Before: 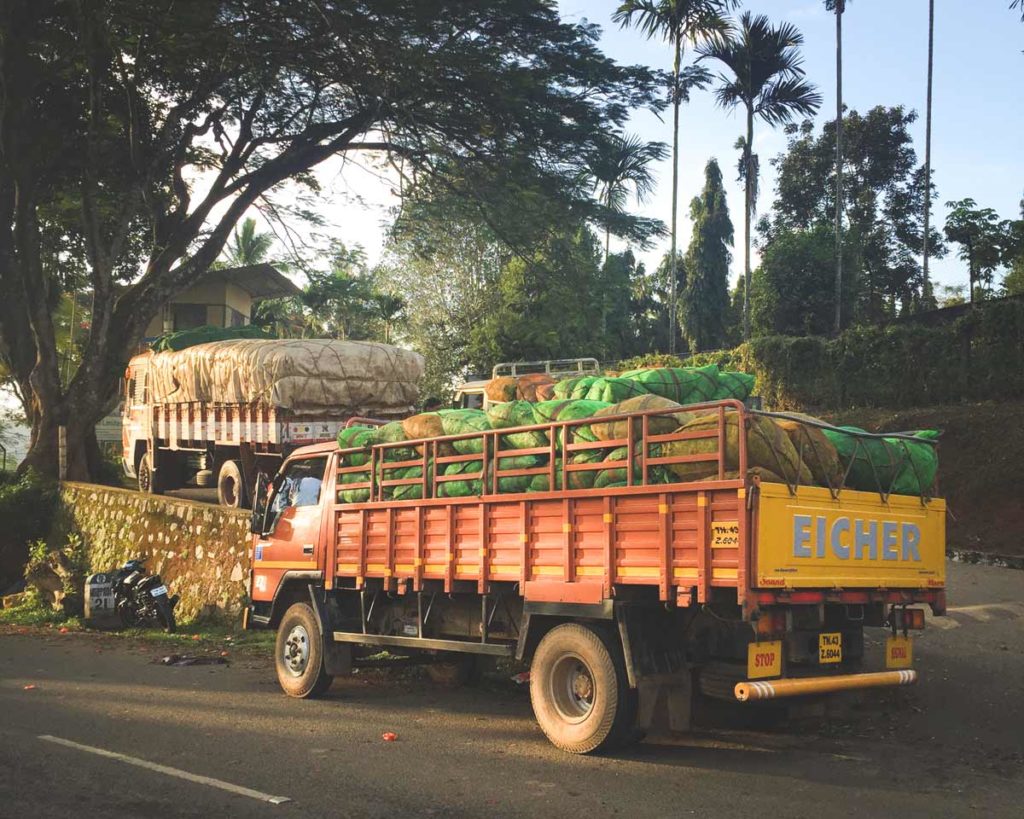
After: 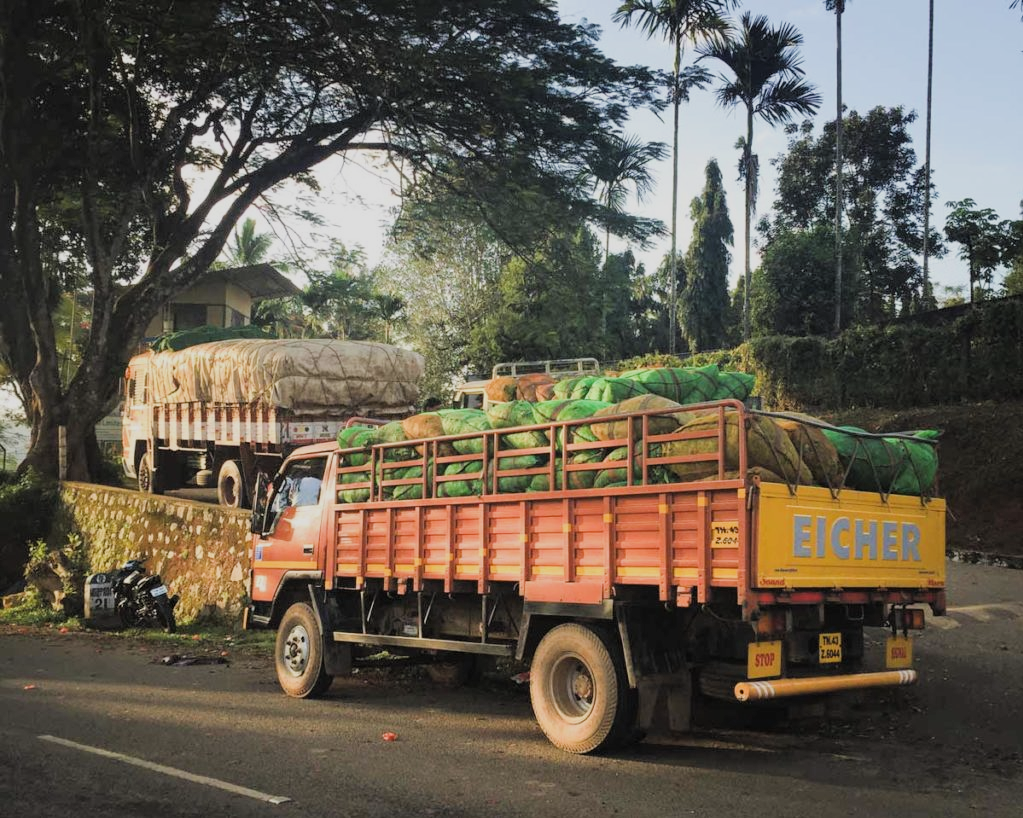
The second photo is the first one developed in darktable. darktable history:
filmic rgb: black relative exposure -5 EV, hardness 2.88, contrast 1.1, highlights saturation mix -20%
